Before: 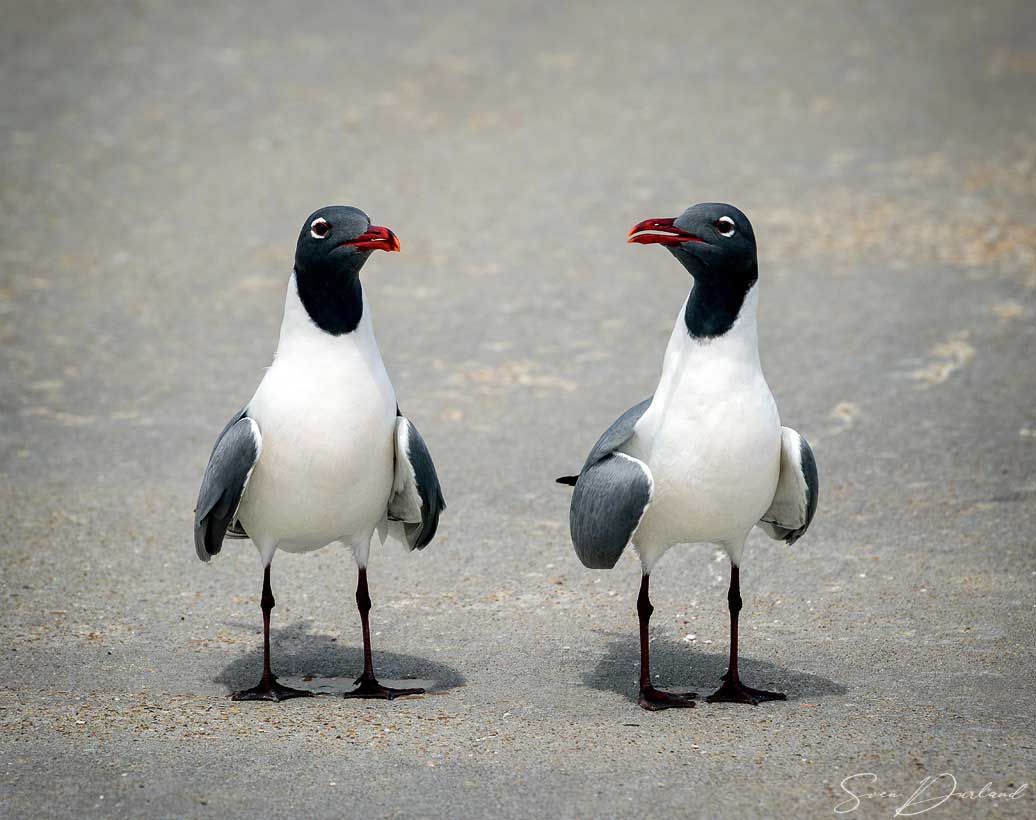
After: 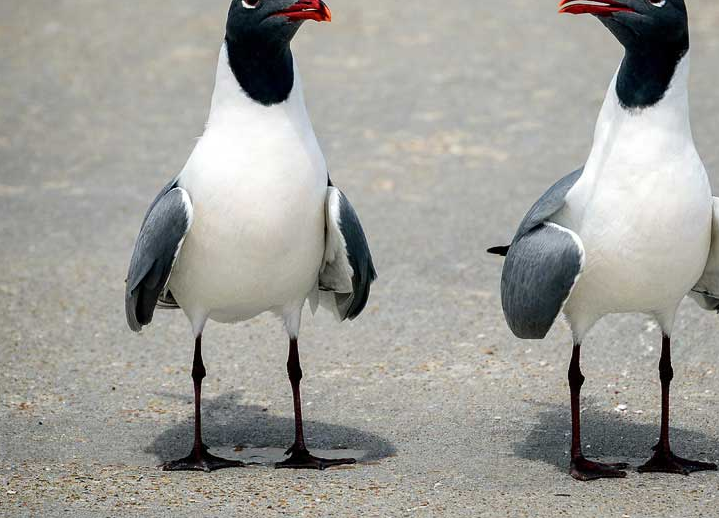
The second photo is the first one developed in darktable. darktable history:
crop: left 6.708%, top 28.099%, right 23.863%, bottom 8.711%
